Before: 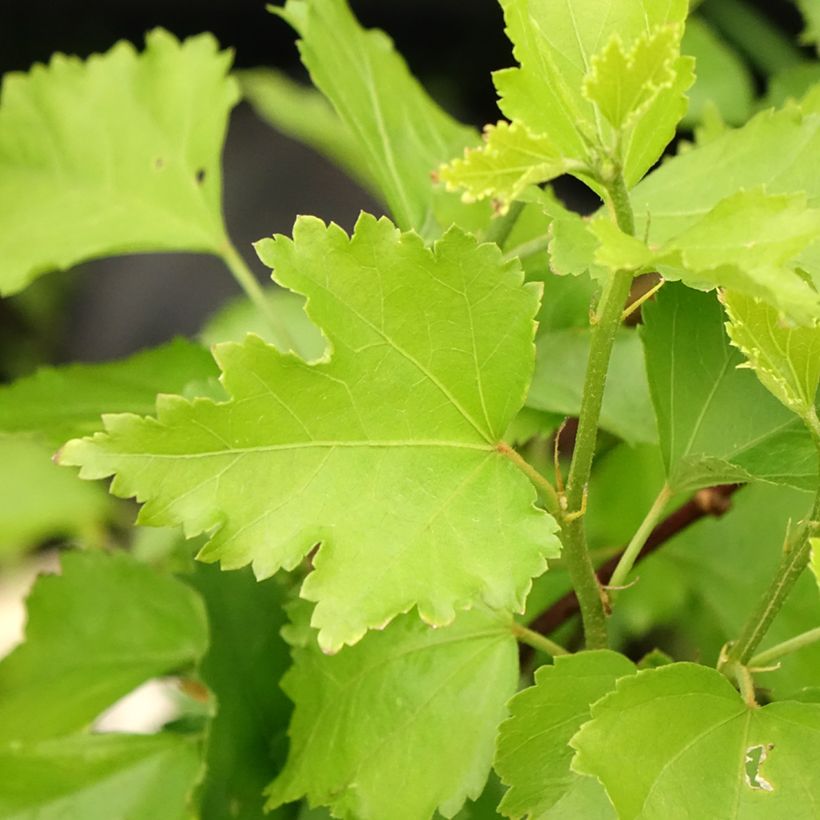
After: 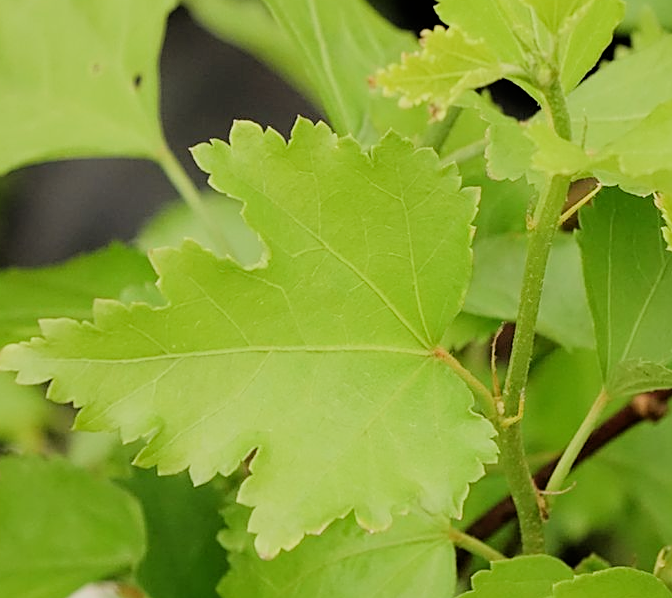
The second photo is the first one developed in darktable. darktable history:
filmic rgb: black relative exposure -6.68 EV, white relative exposure 4.56 EV, hardness 3.23
crop: left 7.741%, top 11.638%, right 10.23%, bottom 15.391%
sharpen: on, module defaults
